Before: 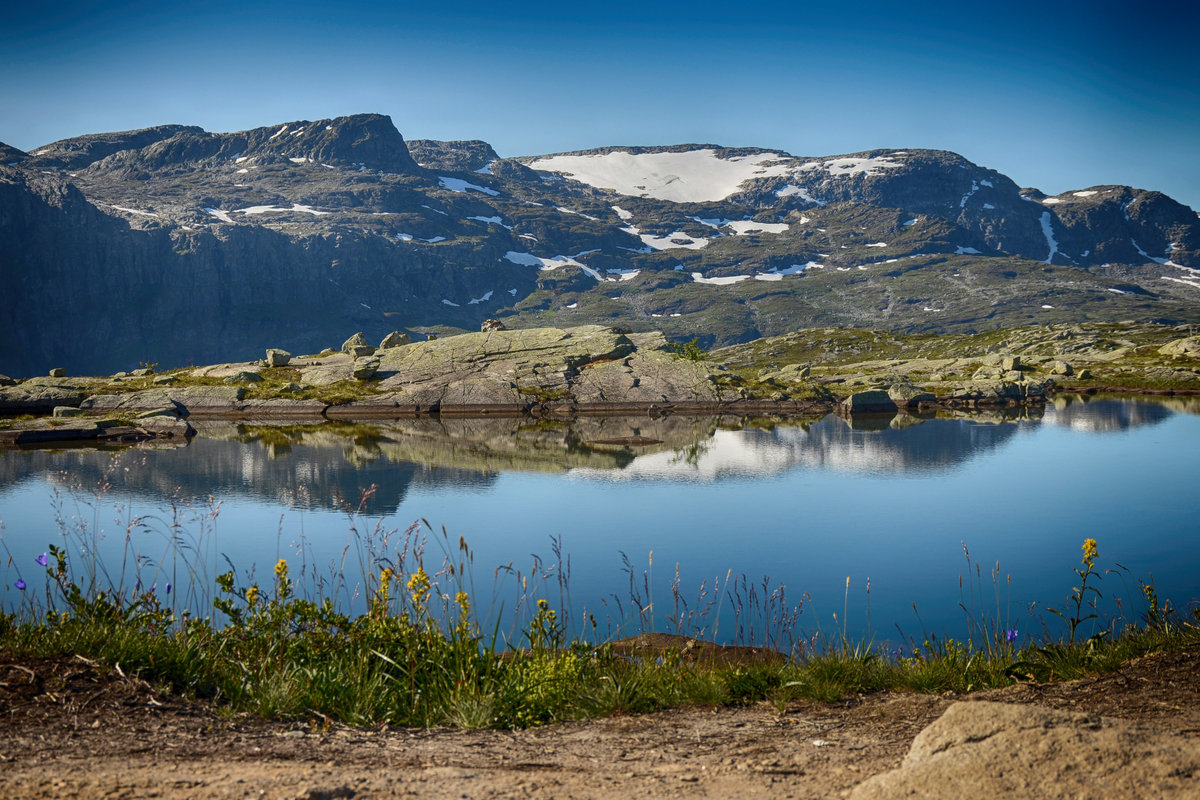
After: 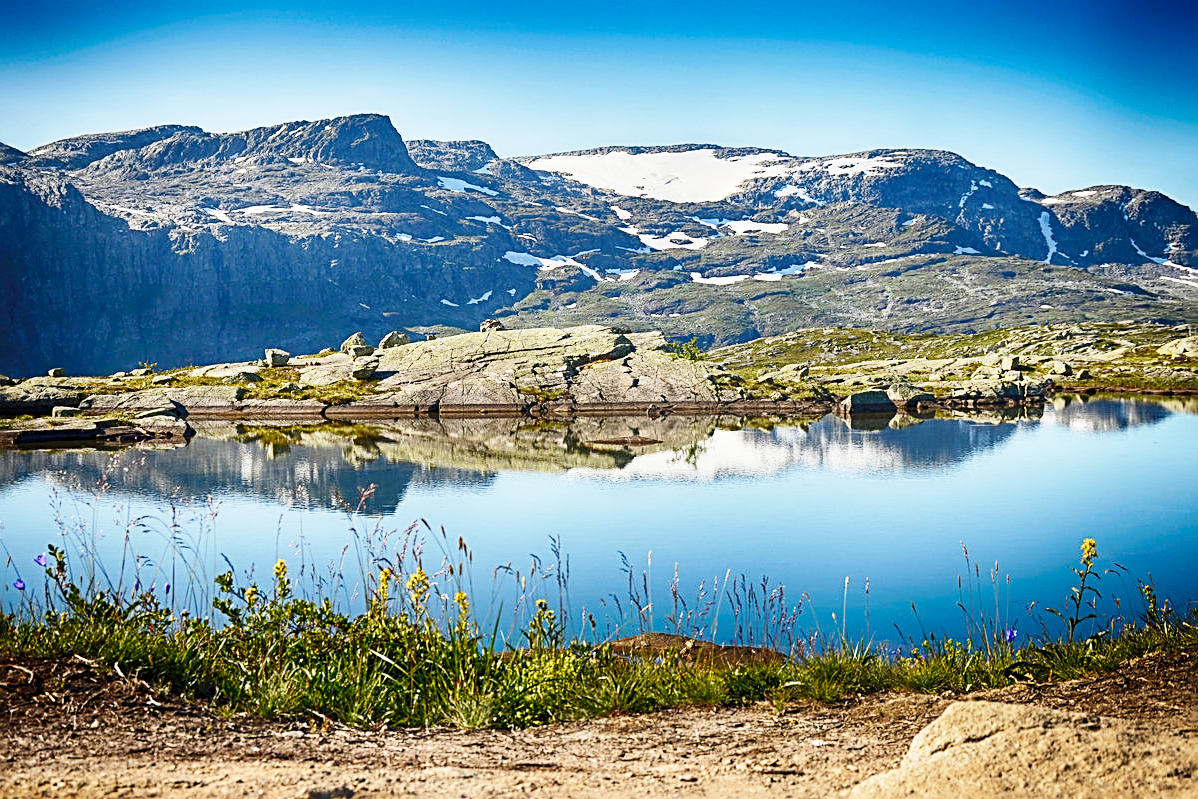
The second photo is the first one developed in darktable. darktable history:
crop and rotate: left 0.157%, bottom 0.011%
sharpen: radius 2.543, amount 0.643
base curve: curves: ch0 [(0, 0) (0.018, 0.026) (0.143, 0.37) (0.33, 0.731) (0.458, 0.853) (0.735, 0.965) (0.905, 0.986) (1, 1)], preserve colors none
